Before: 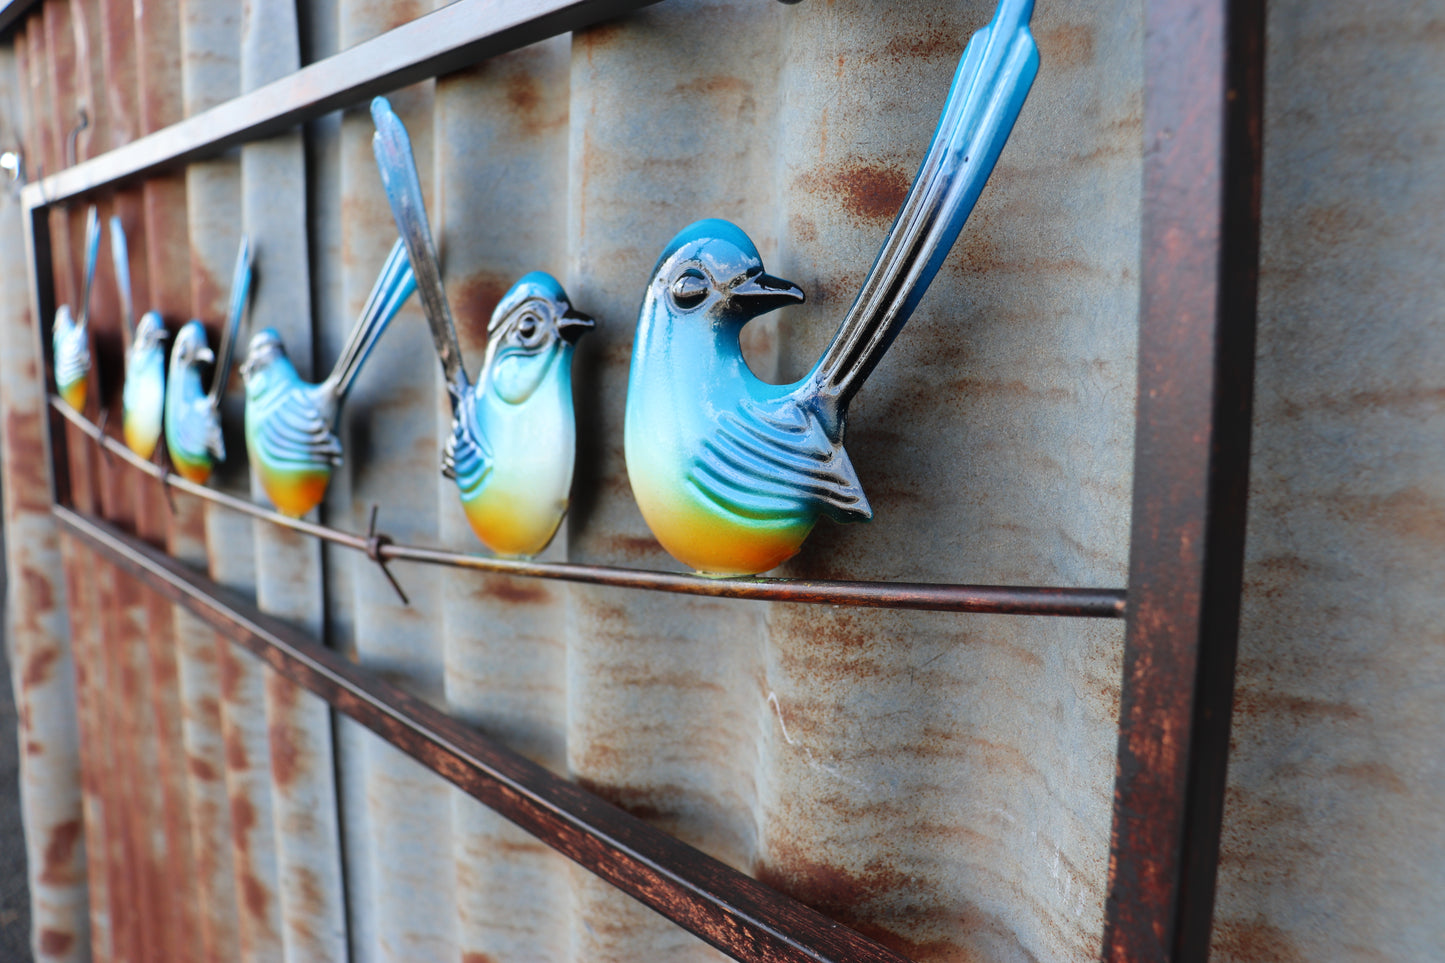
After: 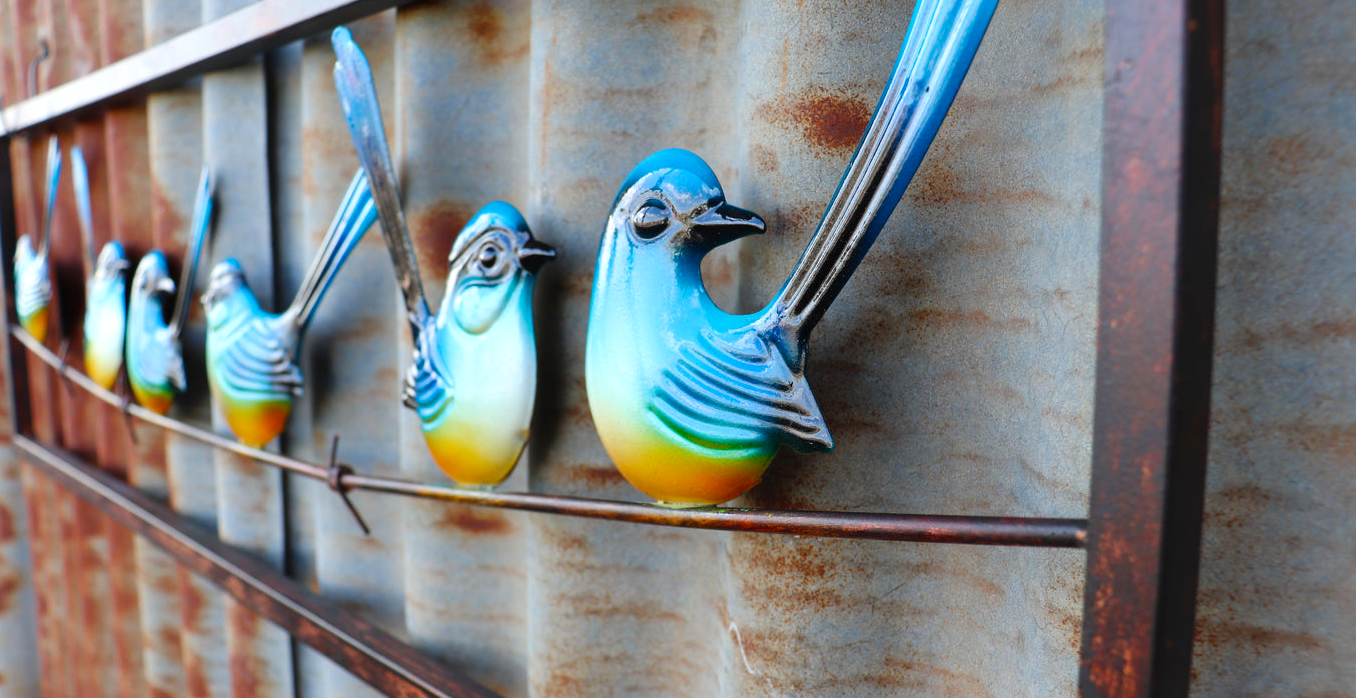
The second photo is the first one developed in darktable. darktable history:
crop: left 2.737%, top 7.287%, right 3.421%, bottom 20.179%
color balance rgb: linear chroma grading › global chroma 8.12%, perceptual saturation grading › global saturation 9.07%, perceptual saturation grading › highlights -13.84%, perceptual saturation grading › mid-tones 14.88%, perceptual saturation grading › shadows 22.8%, perceptual brilliance grading › highlights 2.61%, global vibrance 12.07%
